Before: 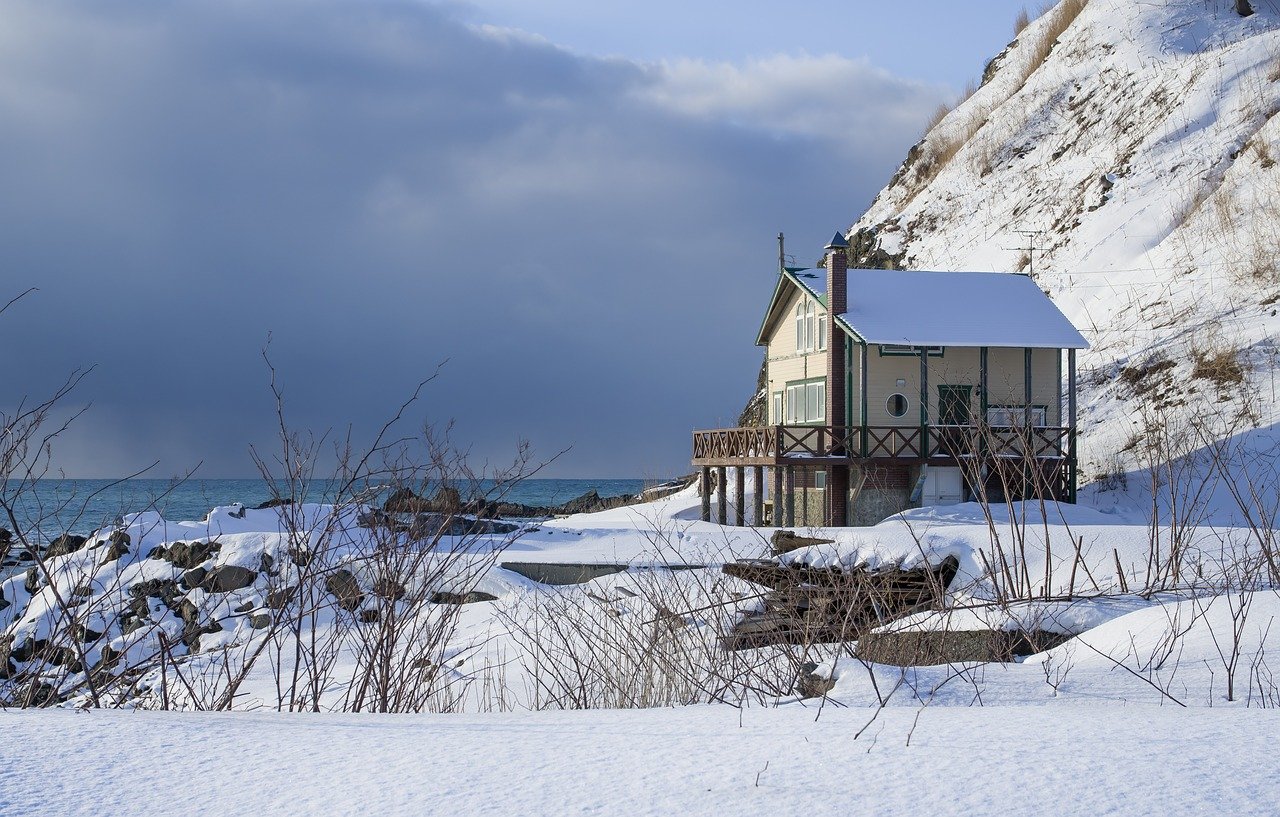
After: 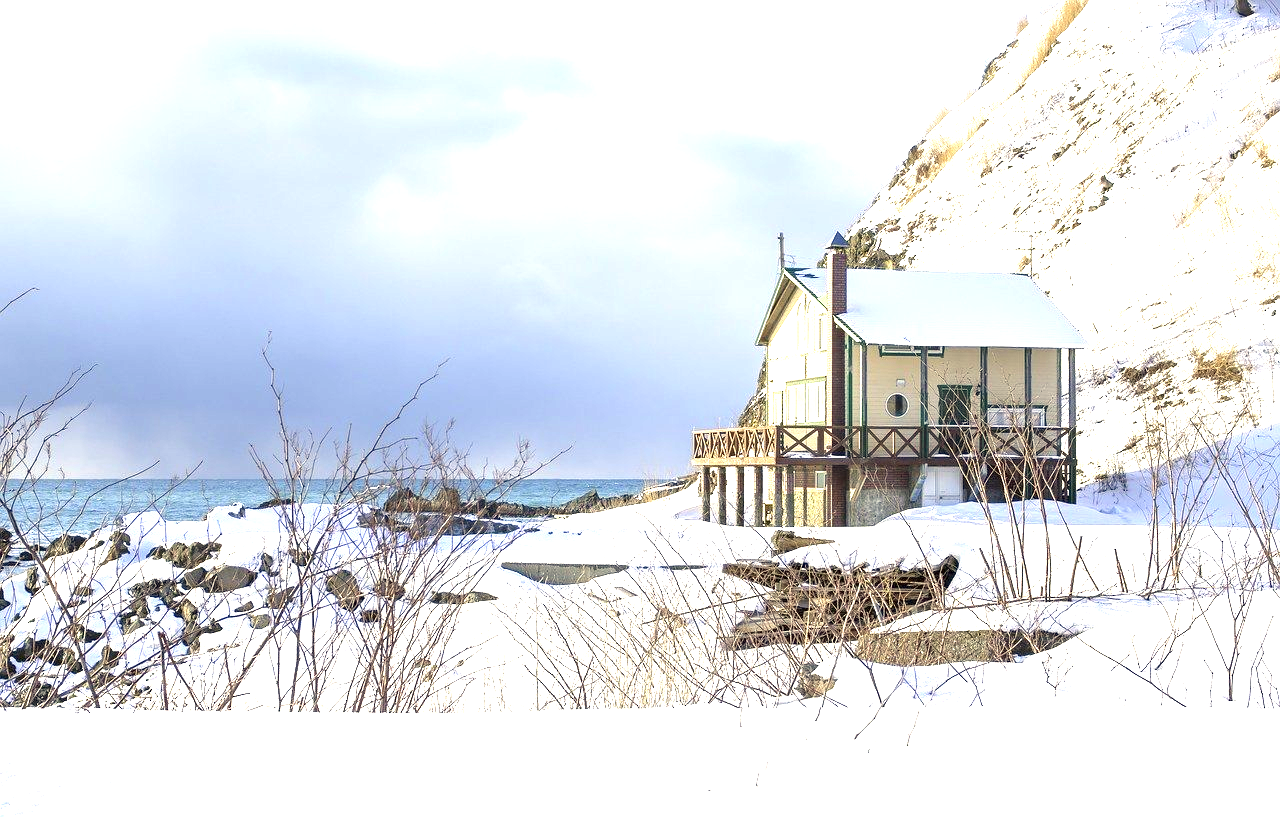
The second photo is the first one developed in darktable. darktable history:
color correction: highlights a* 1.39, highlights b* 17.83
exposure: exposure 2.003 EV, compensate highlight preservation false
